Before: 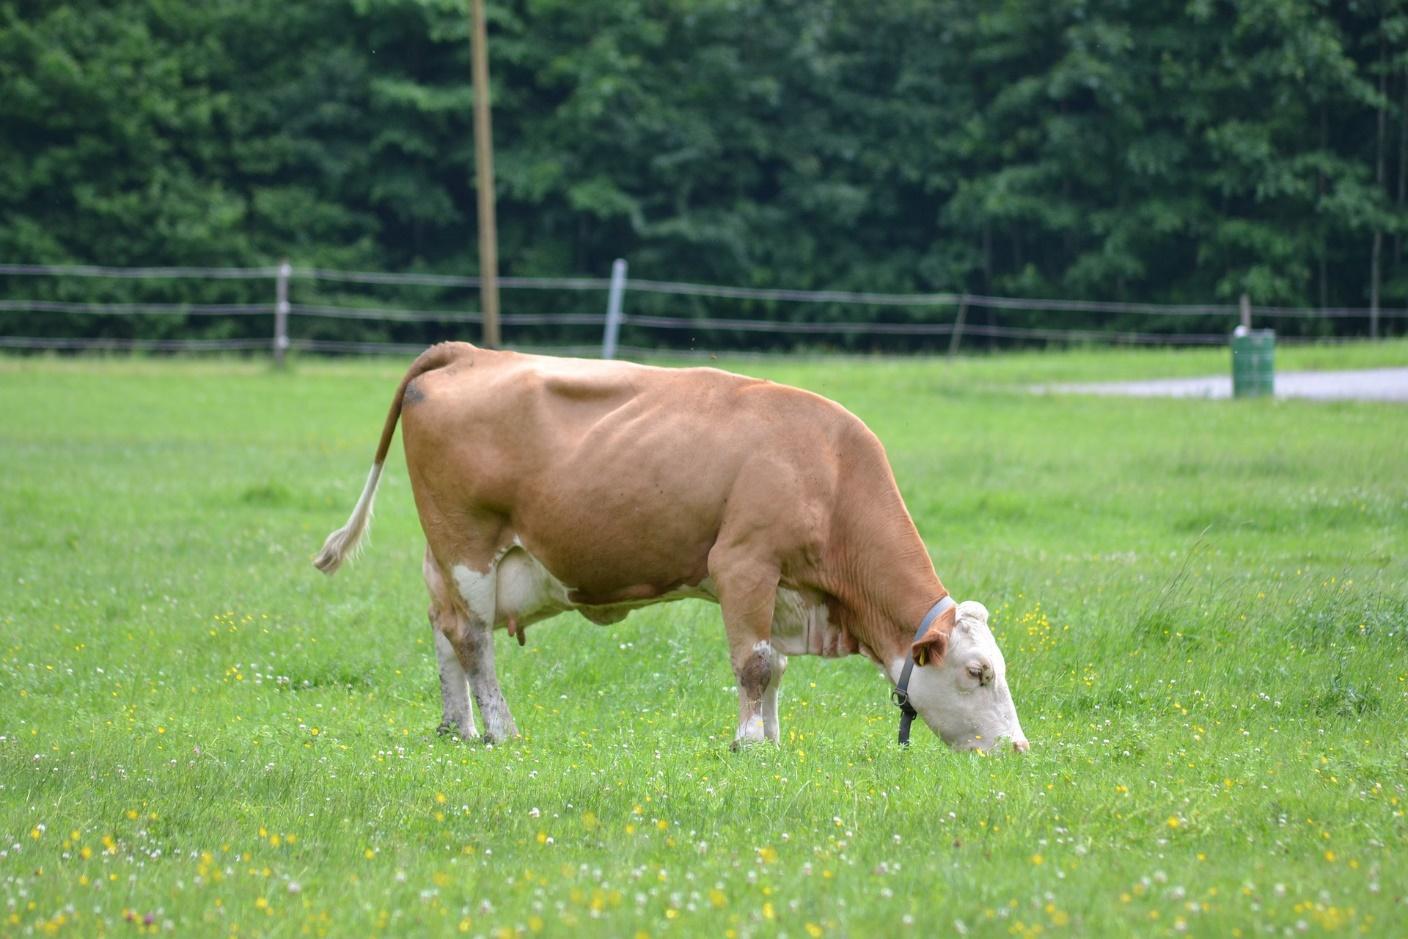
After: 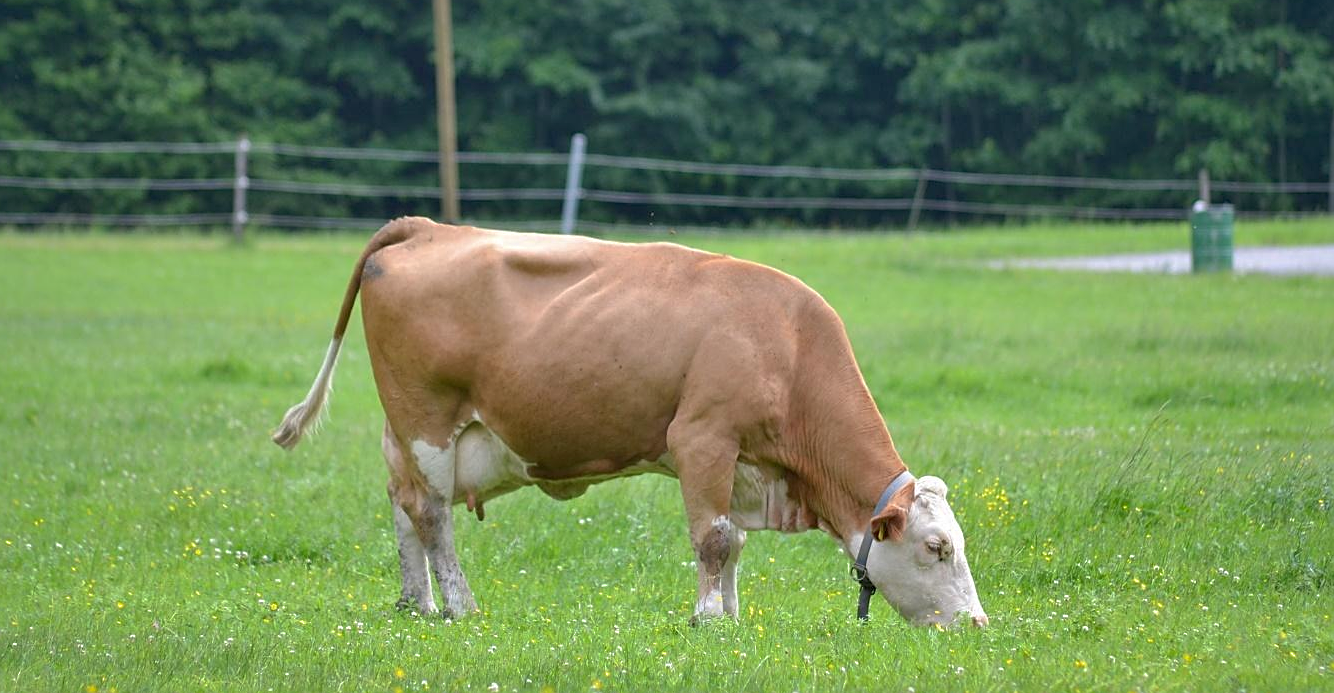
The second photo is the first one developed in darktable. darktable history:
crop and rotate: left 2.962%, top 13.343%, right 2.283%, bottom 12.787%
shadows and highlights: on, module defaults
sharpen: on, module defaults
tone equalizer: smoothing diameter 24.93%, edges refinement/feathering 7.58, preserve details guided filter
